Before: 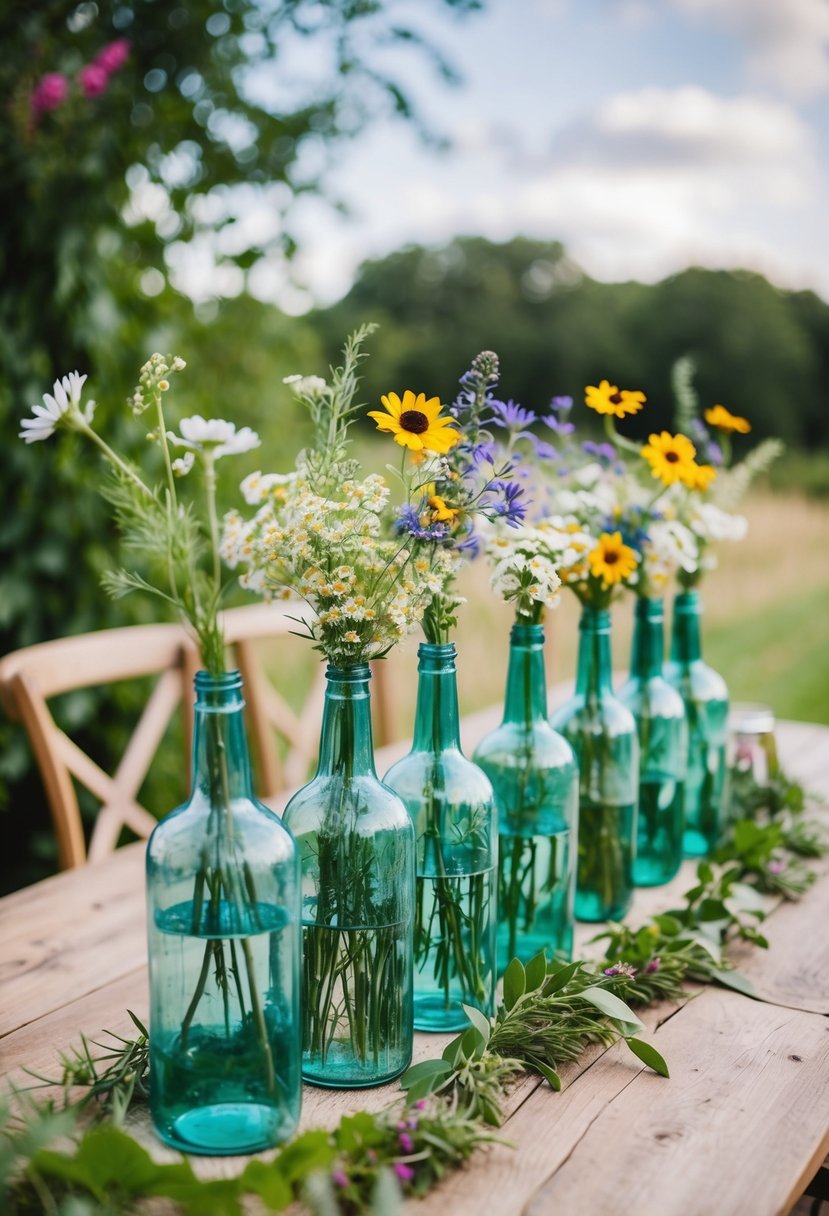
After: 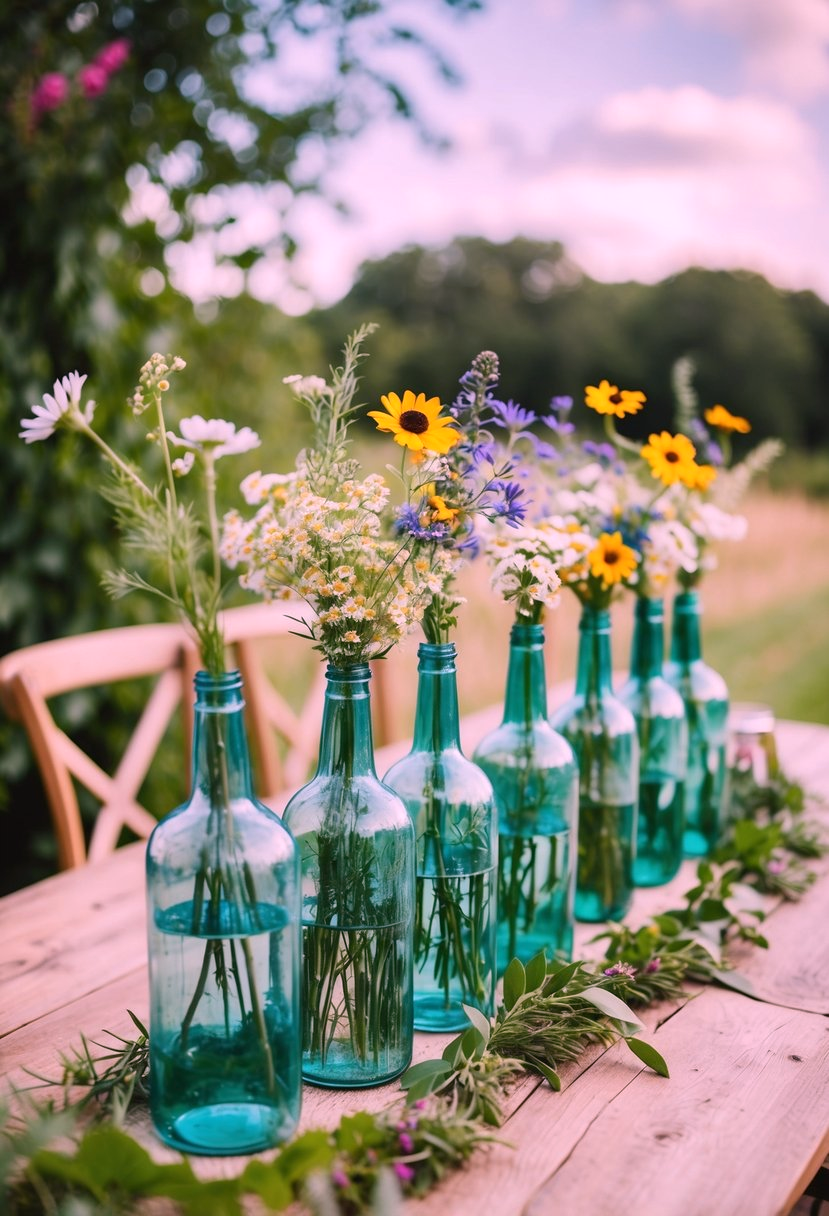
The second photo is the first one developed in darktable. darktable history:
white balance: red 1.188, blue 1.11
exposure: exposure -0.157 EV, compensate highlight preservation false
